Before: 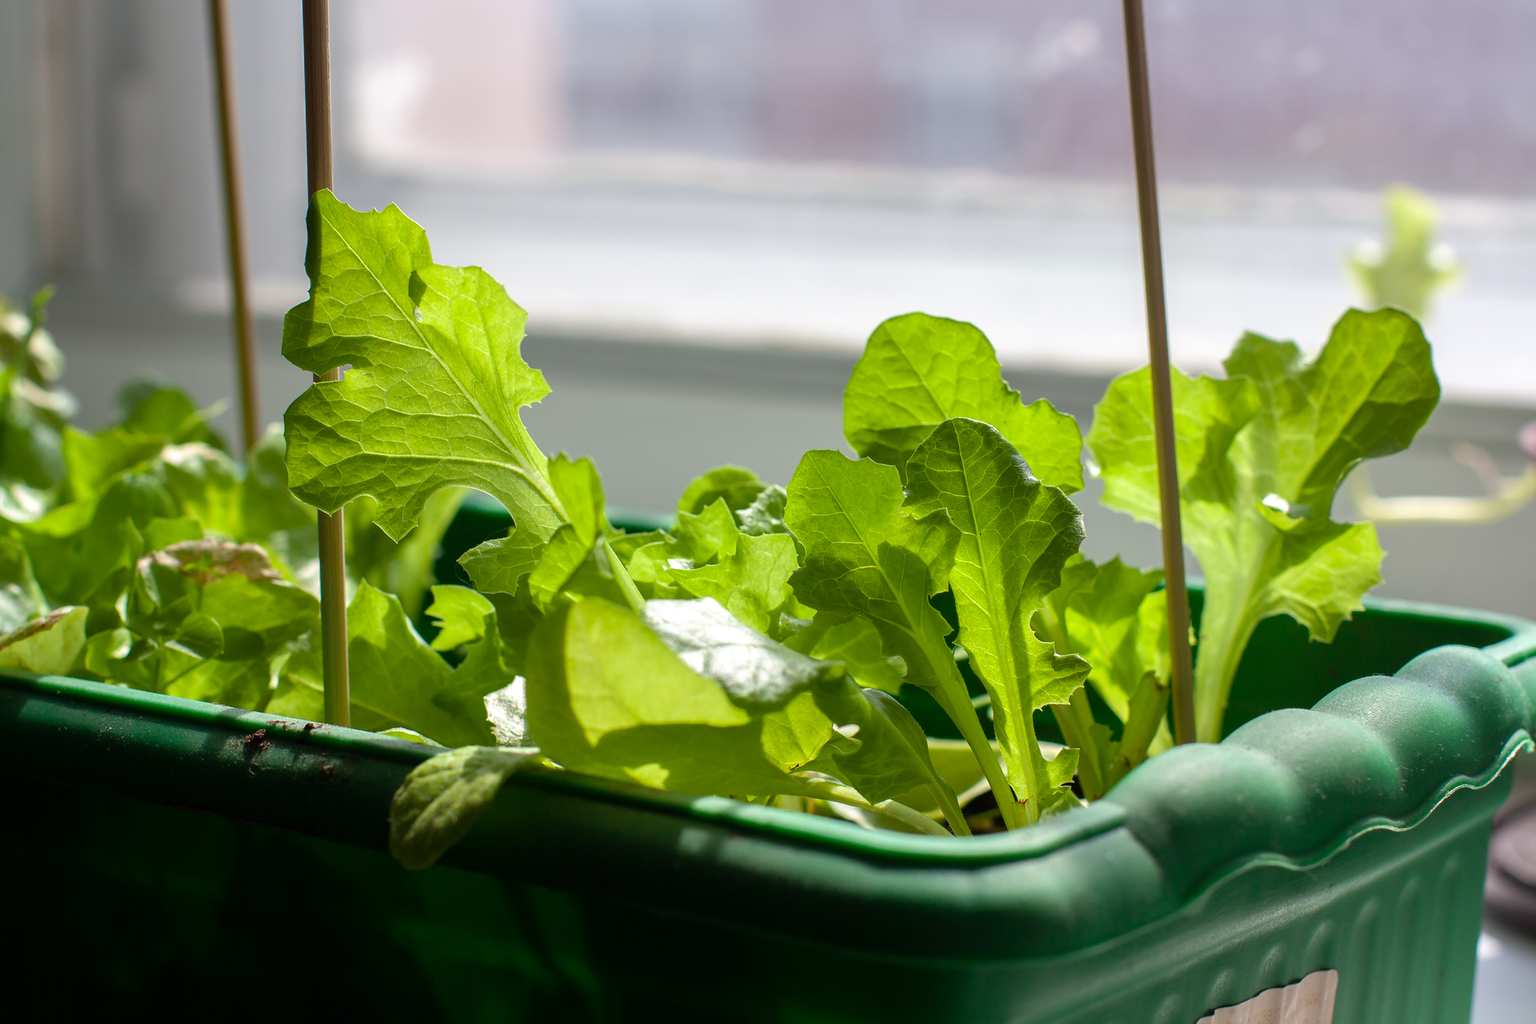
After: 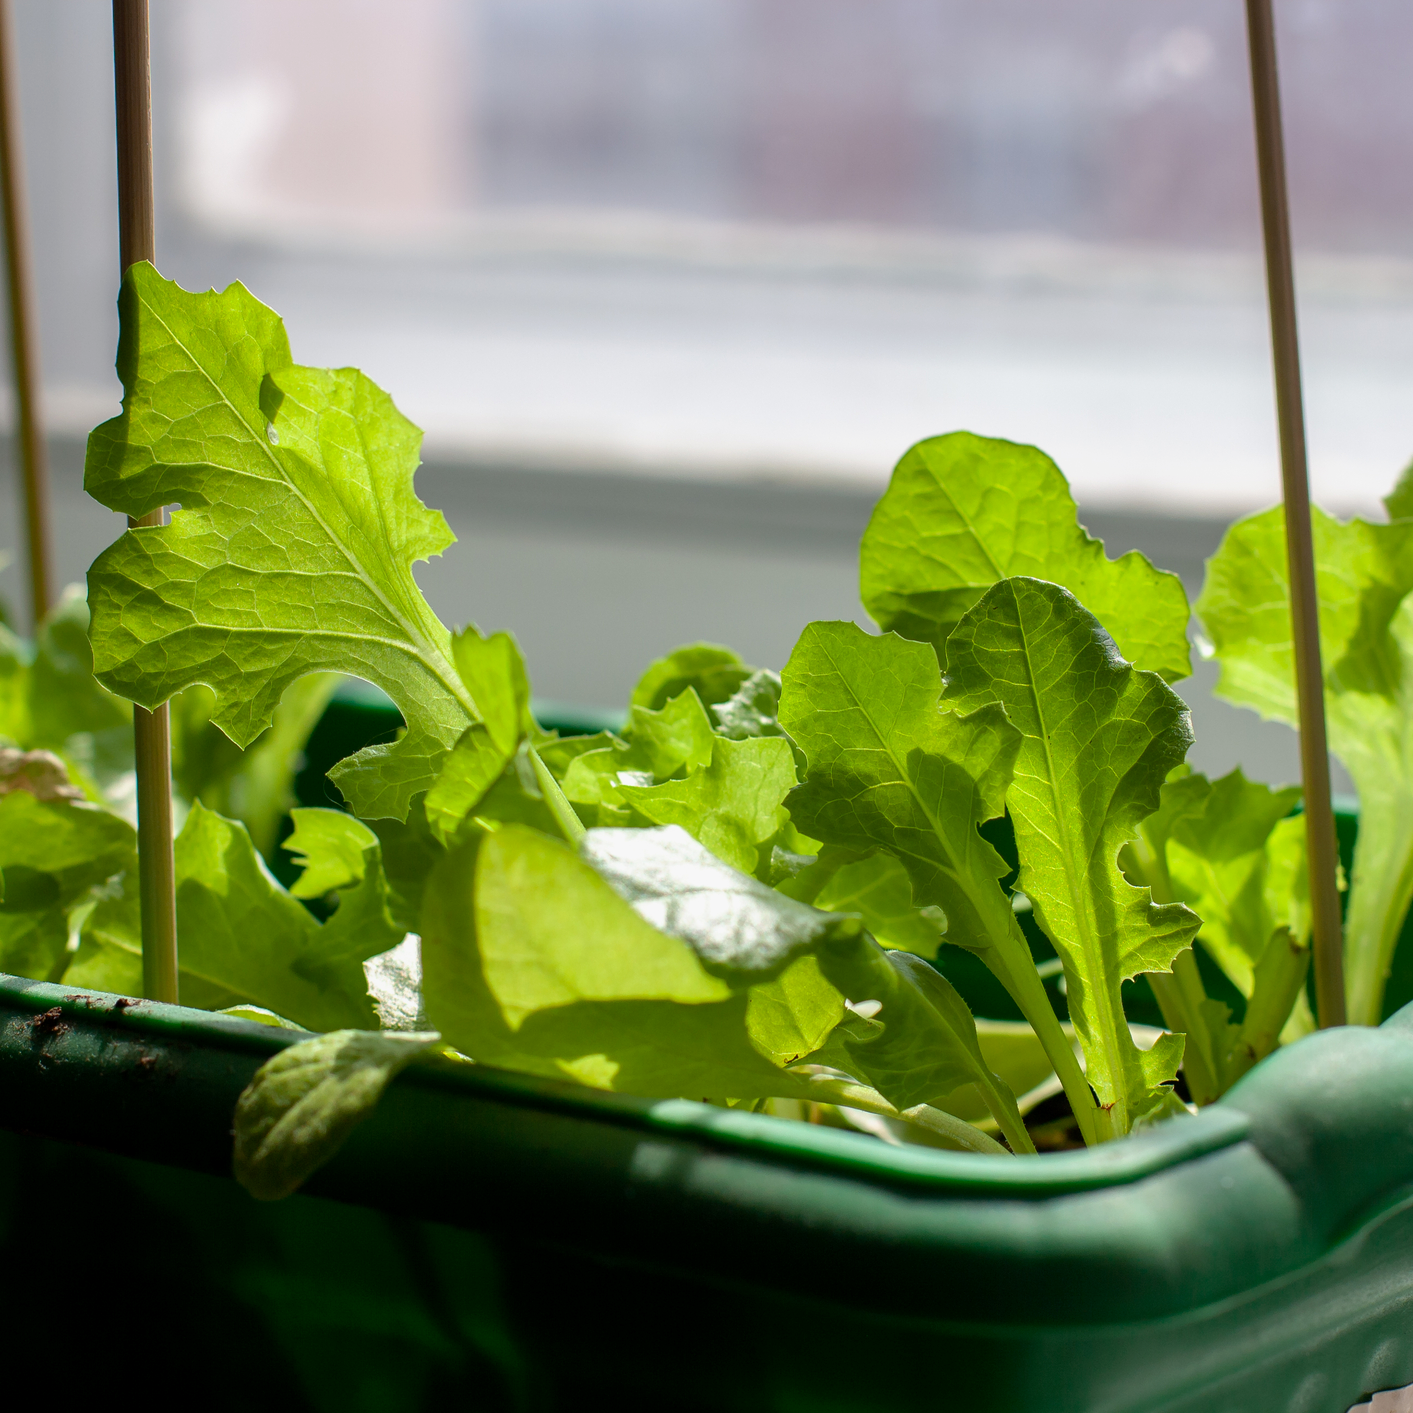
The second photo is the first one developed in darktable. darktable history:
crop and rotate: left 14.385%, right 18.948%
exposure: black level correction 0.002, exposure -0.1 EV, compensate highlight preservation false
